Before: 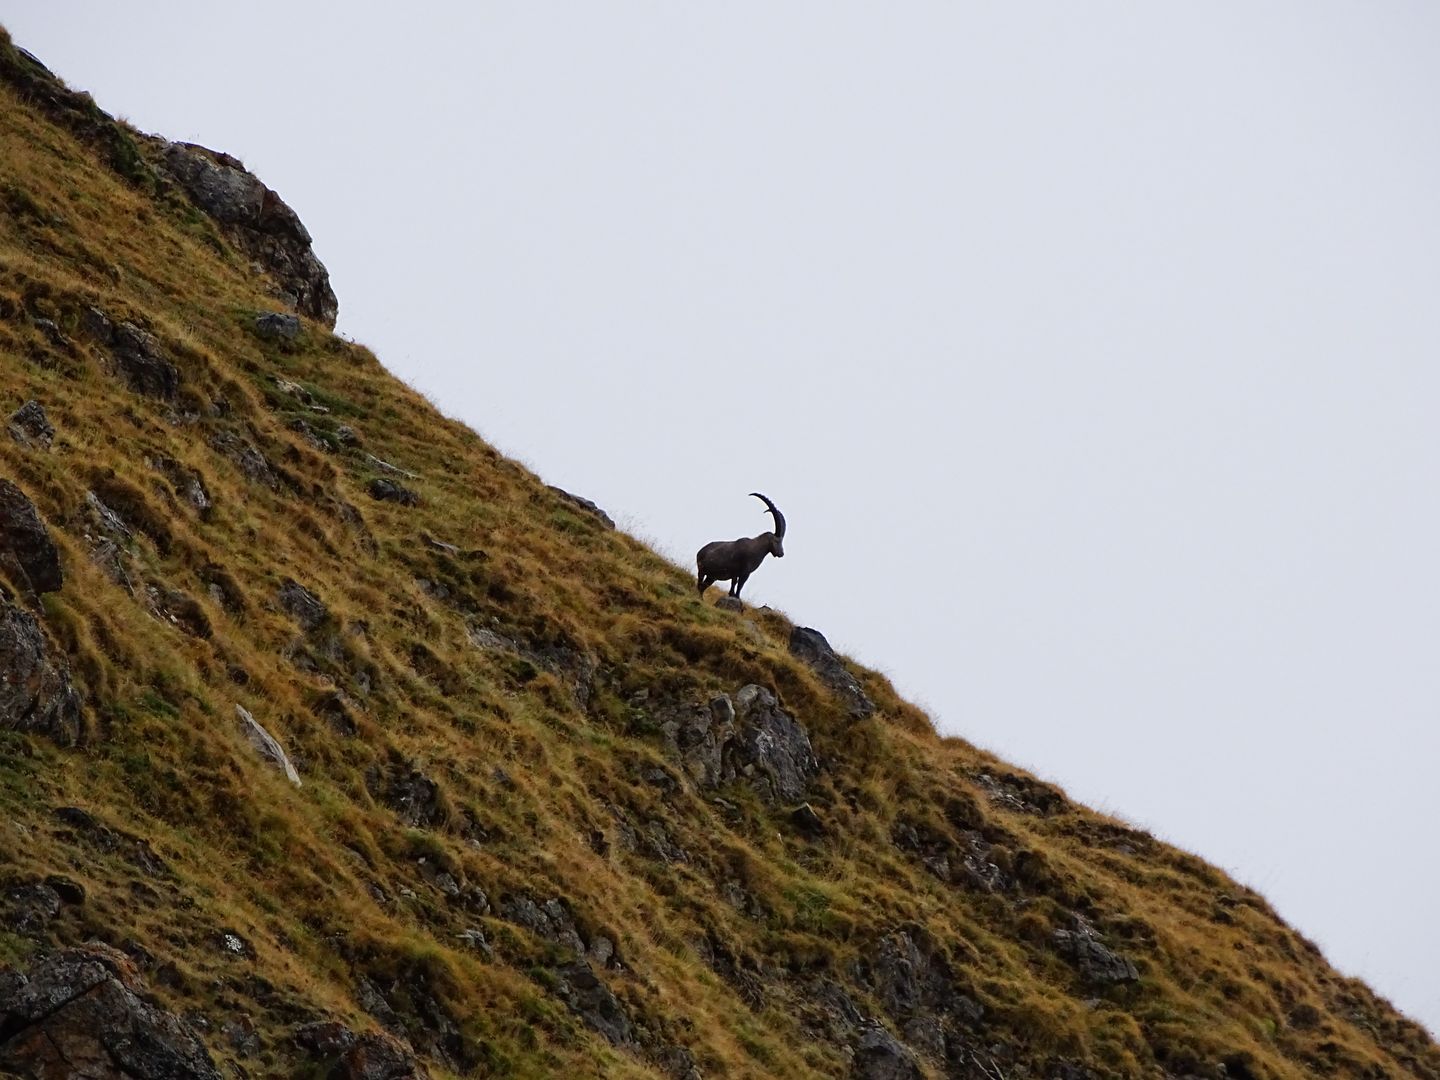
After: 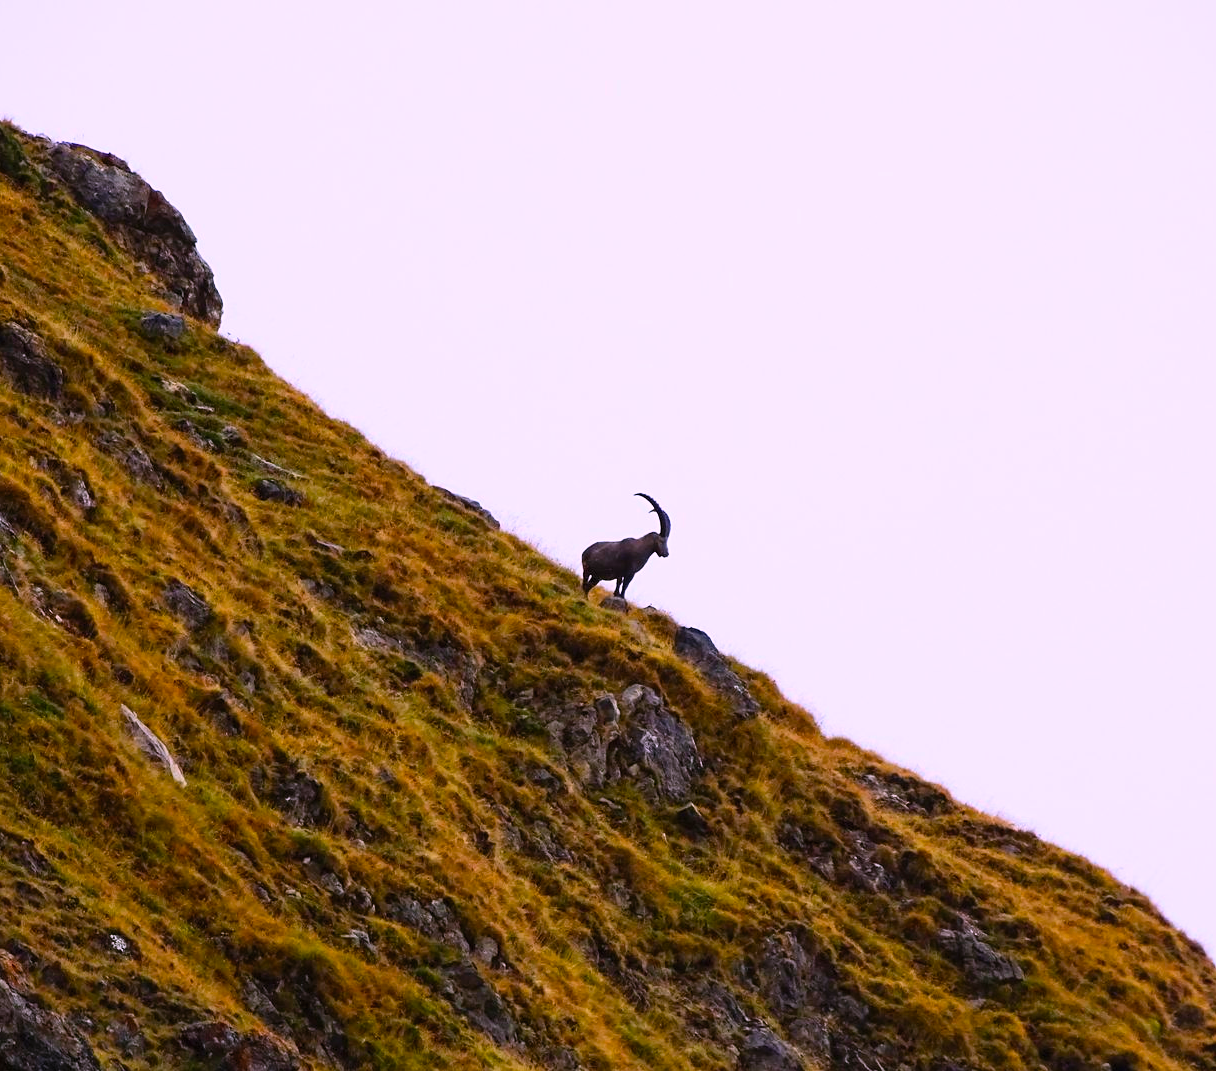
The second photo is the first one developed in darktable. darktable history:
contrast brightness saturation: contrast 0.2, brightness 0.16, saturation 0.22
white balance: red 1.066, blue 1.119
color balance rgb: perceptual saturation grading › global saturation 25%, global vibrance 20%
crop: left 8.026%, right 7.374%
